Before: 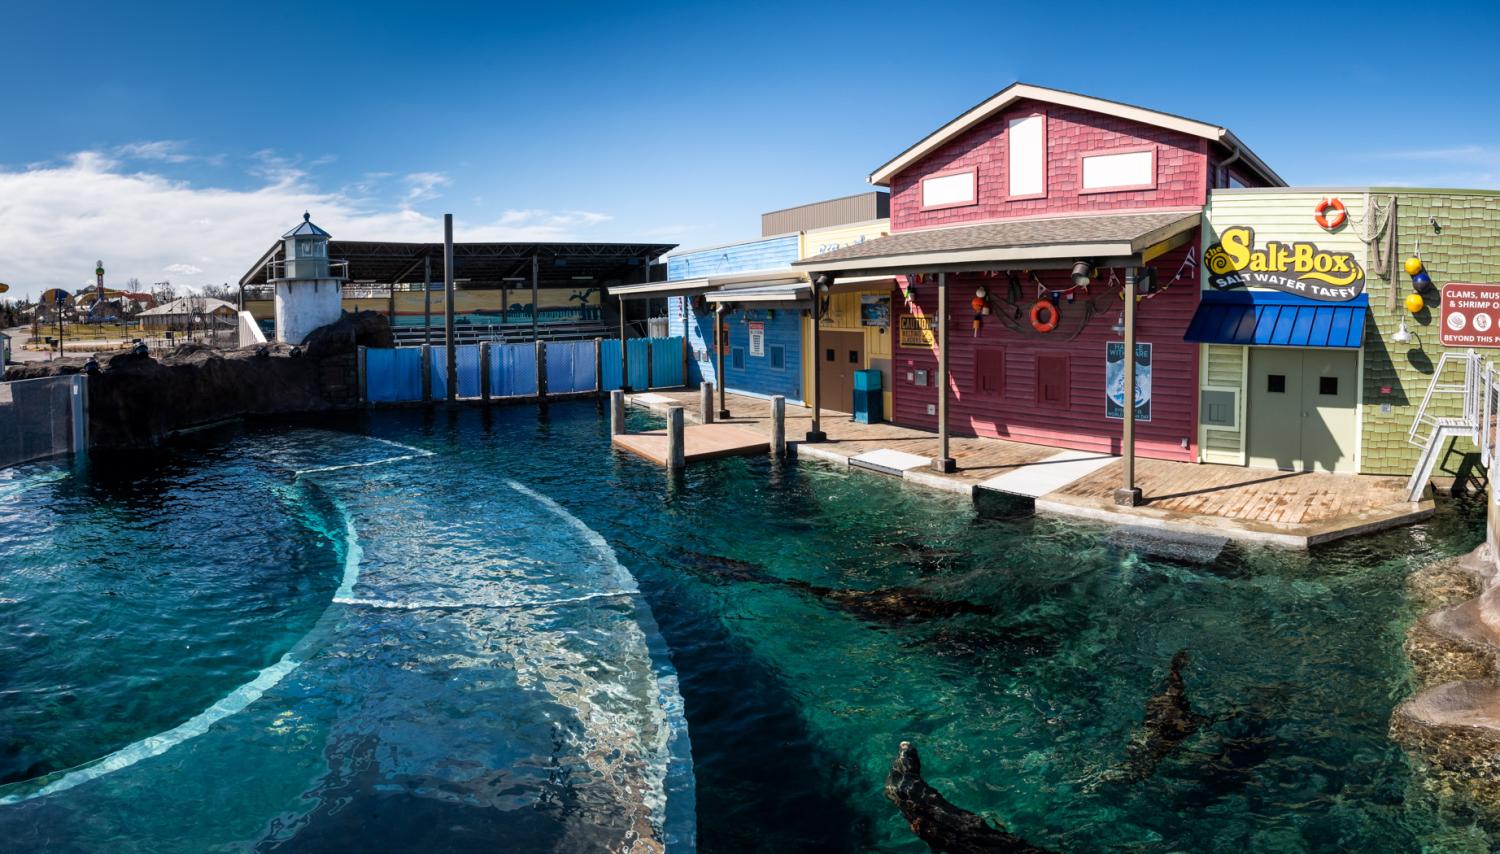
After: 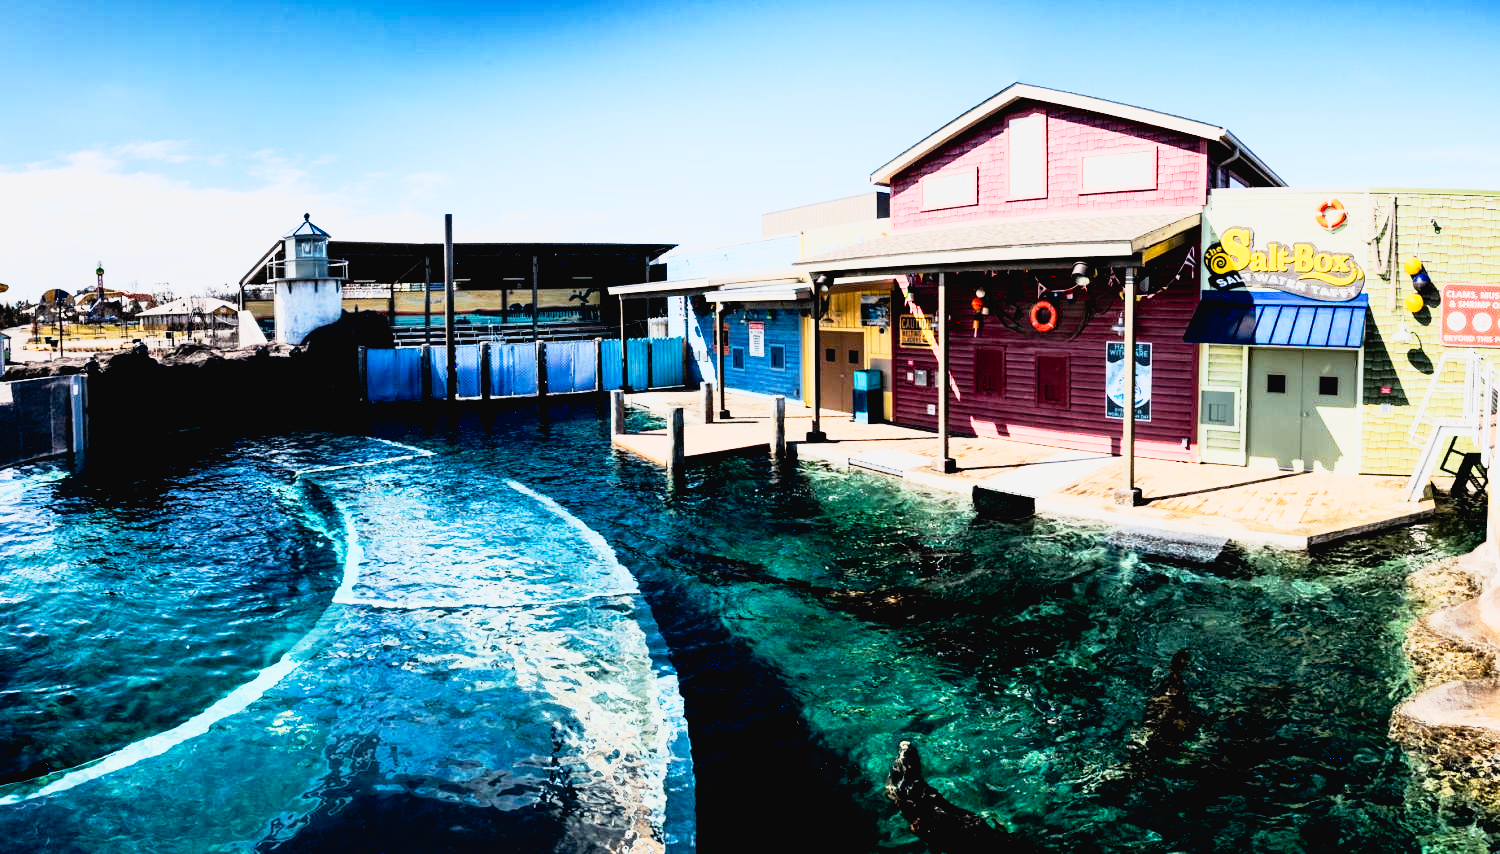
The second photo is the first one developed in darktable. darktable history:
tone curve: curves: ch0 [(0, 0.024) (0.031, 0.027) (0.113, 0.069) (0.198, 0.18) (0.304, 0.303) (0.441, 0.462) (0.557, 0.6) (0.711, 0.79) (0.812, 0.878) (0.927, 0.935) (1, 0.963)]; ch1 [(0, 0) (0.222, 0.2) (0.343, 0.325) (0.45, 0.441) (0.502, 0.501) (0.527, 0.534) (0.55, 0.561) (0.632, 0.656) (0.735, 0.754) (1, 1)]; ch2 [(0, 0) (0.249, 0.222) (0.352, 0.348) (0.424, 0.439) (0.476, 0.482) (0.499, 0.501) (0.517, 0.516) (0.532, 0.544) (0.558, 0.585) (0.596, 0.629) (0.726, 0.745) (0.82, 0.796) (0.998, 0.928)], preserve colors none
exposure: black level correction 0.009, exposure 0.111 EV, compensate highlight preservation false
base curve: curves: ch0 [(0, 0) (0.007, 0.004) (0.027, 0.03) (0.046, 0.07) (0.207, 0.54) (0.442, 0.872) (0.673, 0.972) (1, 1)]
